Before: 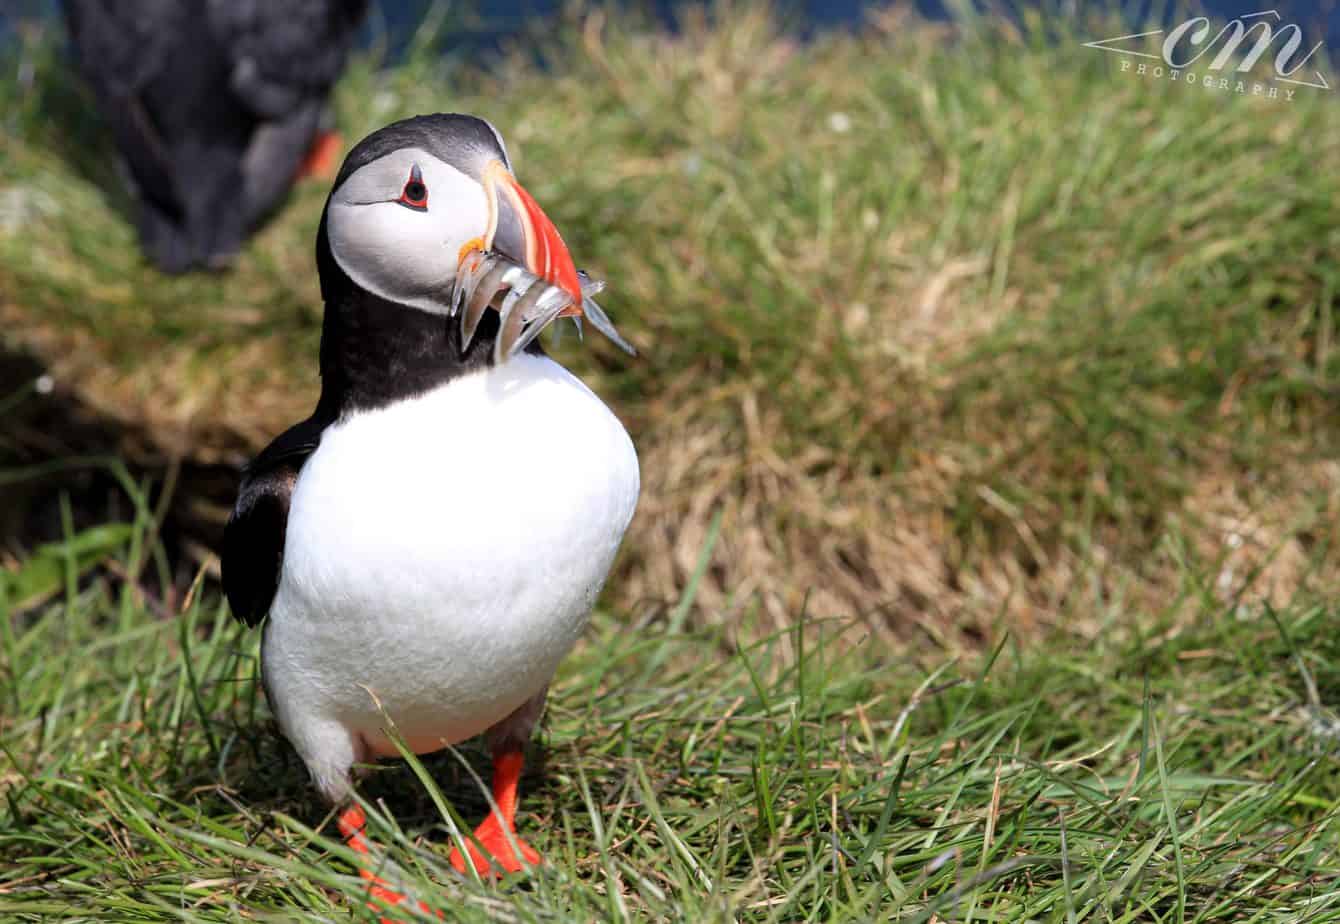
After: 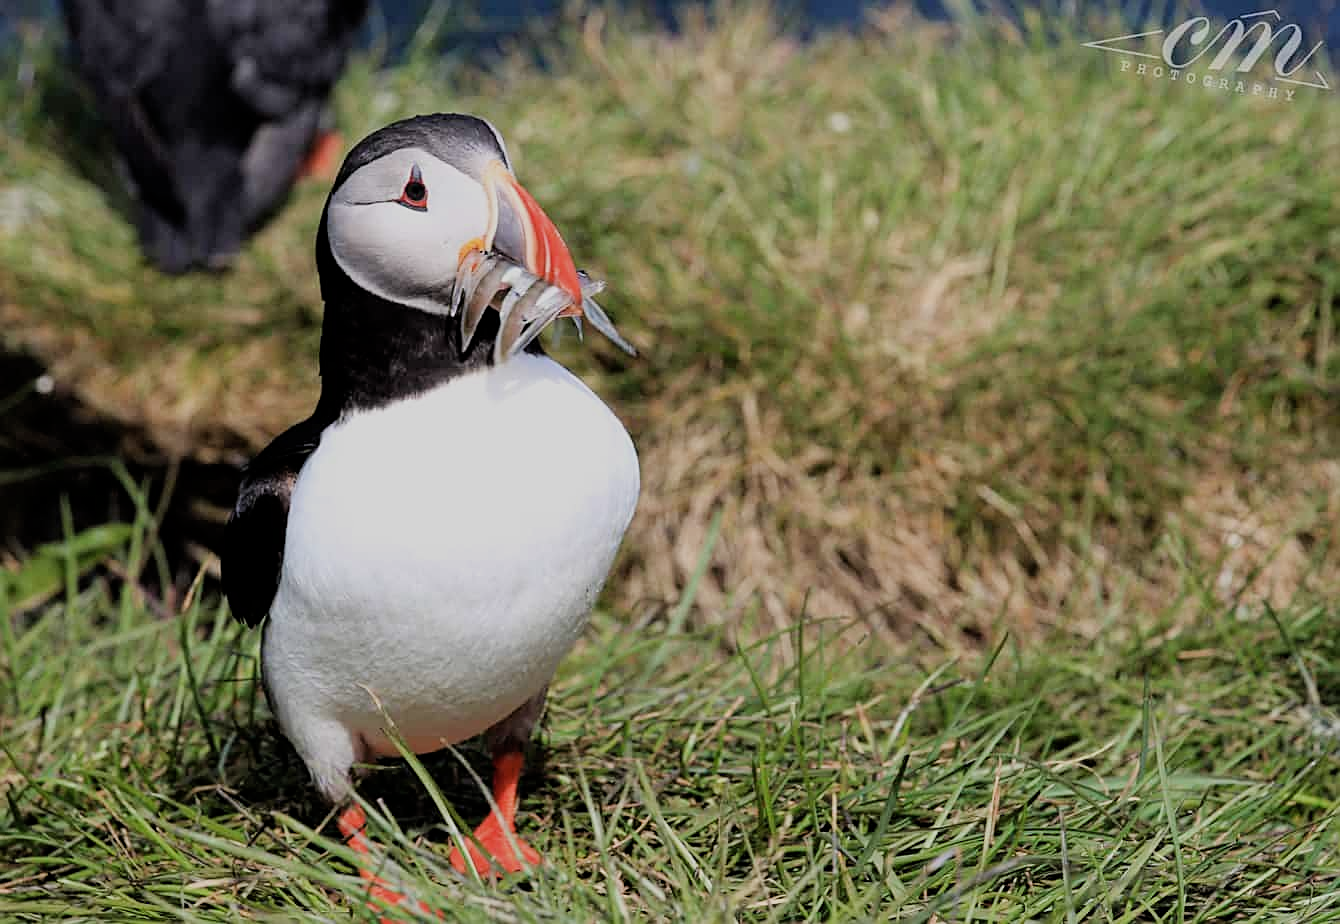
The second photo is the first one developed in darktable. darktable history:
filmic rgb: black relative exposure -7.65 EV, white relative exposure 4.56 EV, hardness 3.61
color zones: curves: ch1 [(0, 0.469) (0.001, 0.469) (0.12, 0.446) (0.248, 0.469) (0.5, 0.5) (0.748, 0.5) (0.999, 0.469) (1, 0.469)]
sharpen: on, module defaults
contrast equalizer: y [[0.5, 0.5, 0.478, 0.5, 0.5, 0.5], [0.5 ×6], [0.5 ×6], [0 ×6], [0 ×6]], mix -0.208
